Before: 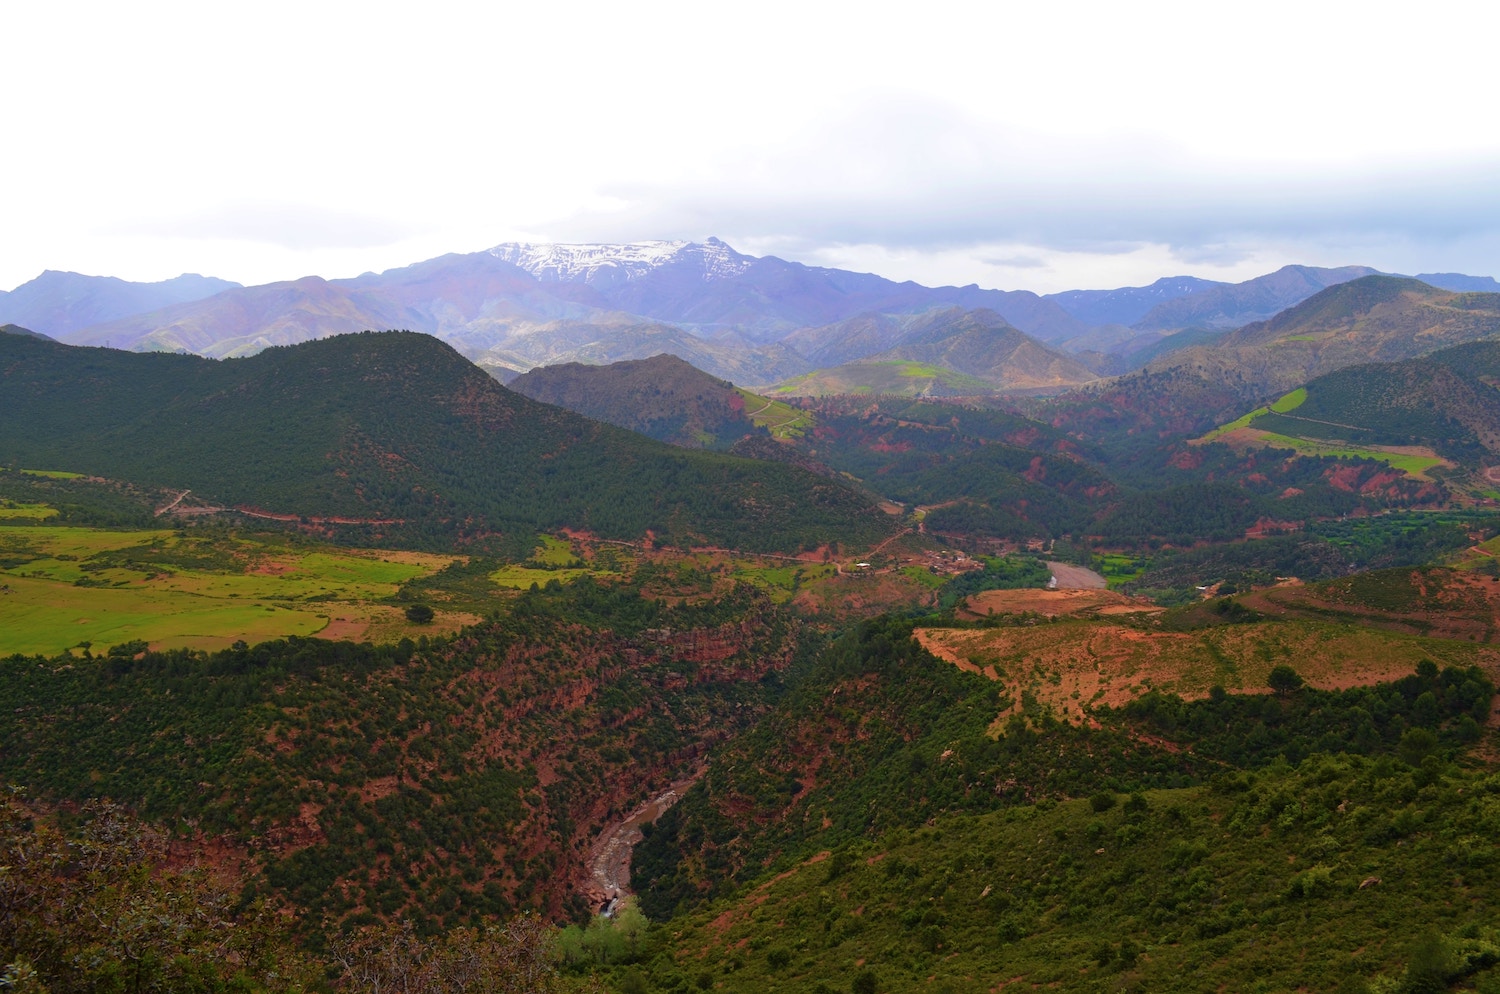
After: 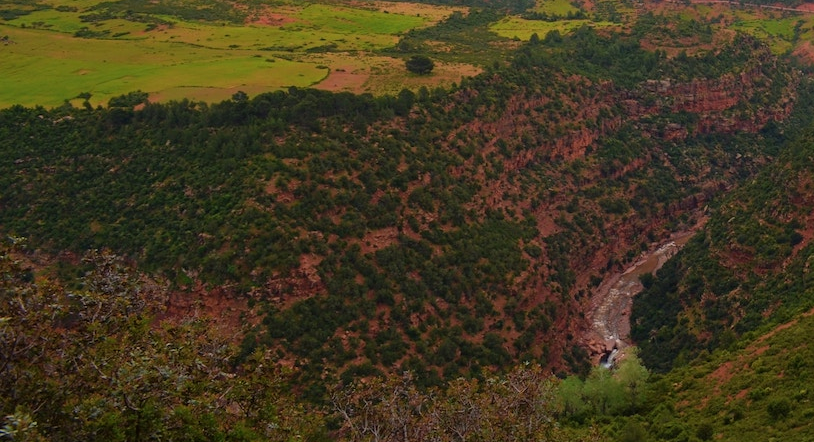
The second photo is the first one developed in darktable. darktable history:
exposure: exposure 0.163 EV, compensate highlight preservation false
contrast equalizer: octaves 7, y [[0.5 ×6], [0.5 ×6], [0.5, 0.5, 0.501, 0.545, 0.707, 0.863], [0 ×6], [0 ×6]], mix -0.299
crop and rotate: top 55.328%, right 45.691%, bottom 0.194%
